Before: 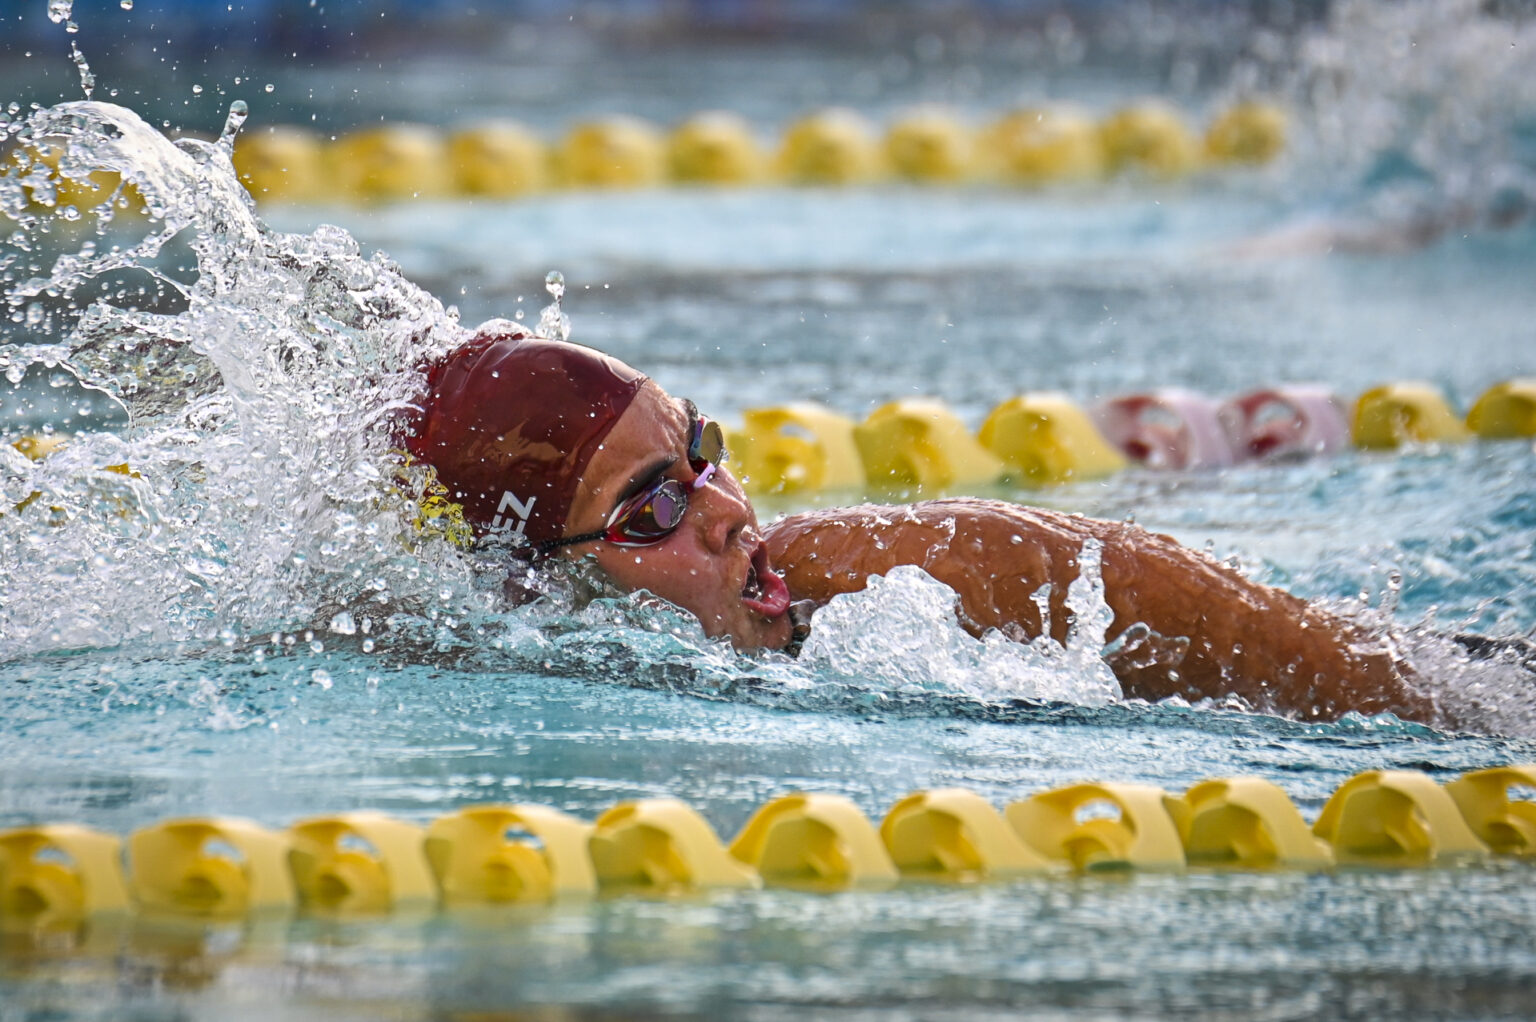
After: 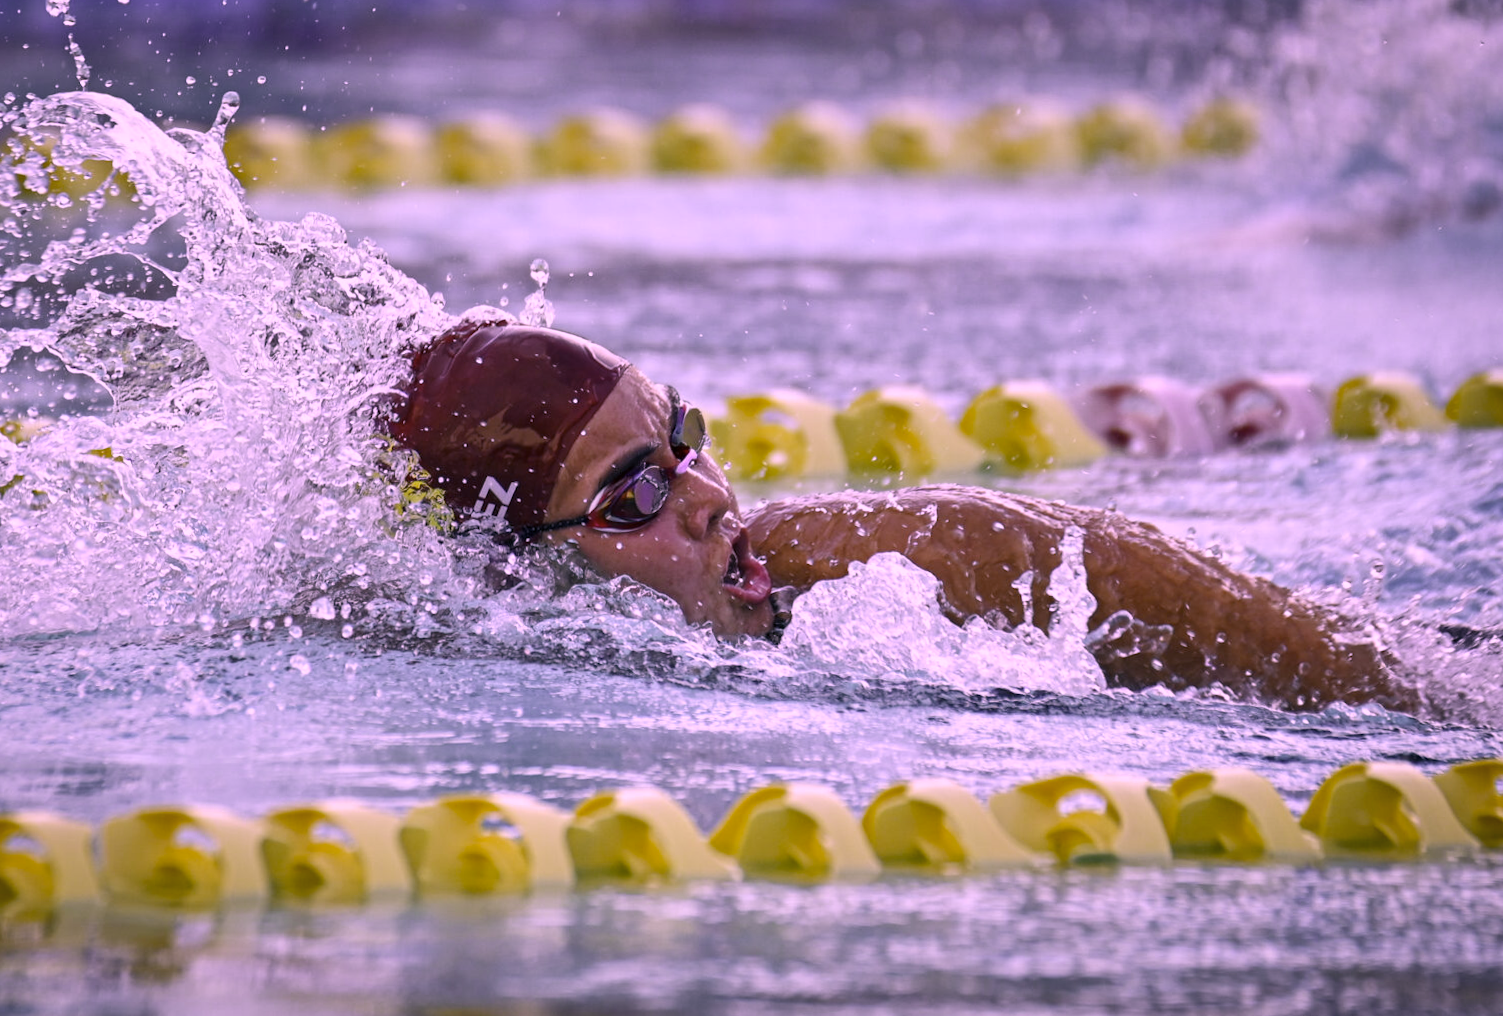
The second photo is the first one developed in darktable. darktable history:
white balance: red 0.766, blue 1.537
rotate and perspective: rotation 0.226°, lens shift (vertical) -0.042, crop left 0.023, crop right 0.982, crop top 0.006, crop bottom 0.994
color correction: highlights a* 40, highlights b* 40, saturation 0.69
tone equalizer: -7 EV 0.18 EV, -6 EV 0.12 EV, -5 EV 0.08 EV, -4 EV 0.04 EV, -2 EV -0.02 EV, -1 EV -0.04 EV, +0 EV -0.06 EV, luminance estimator HSV value / RGB max
